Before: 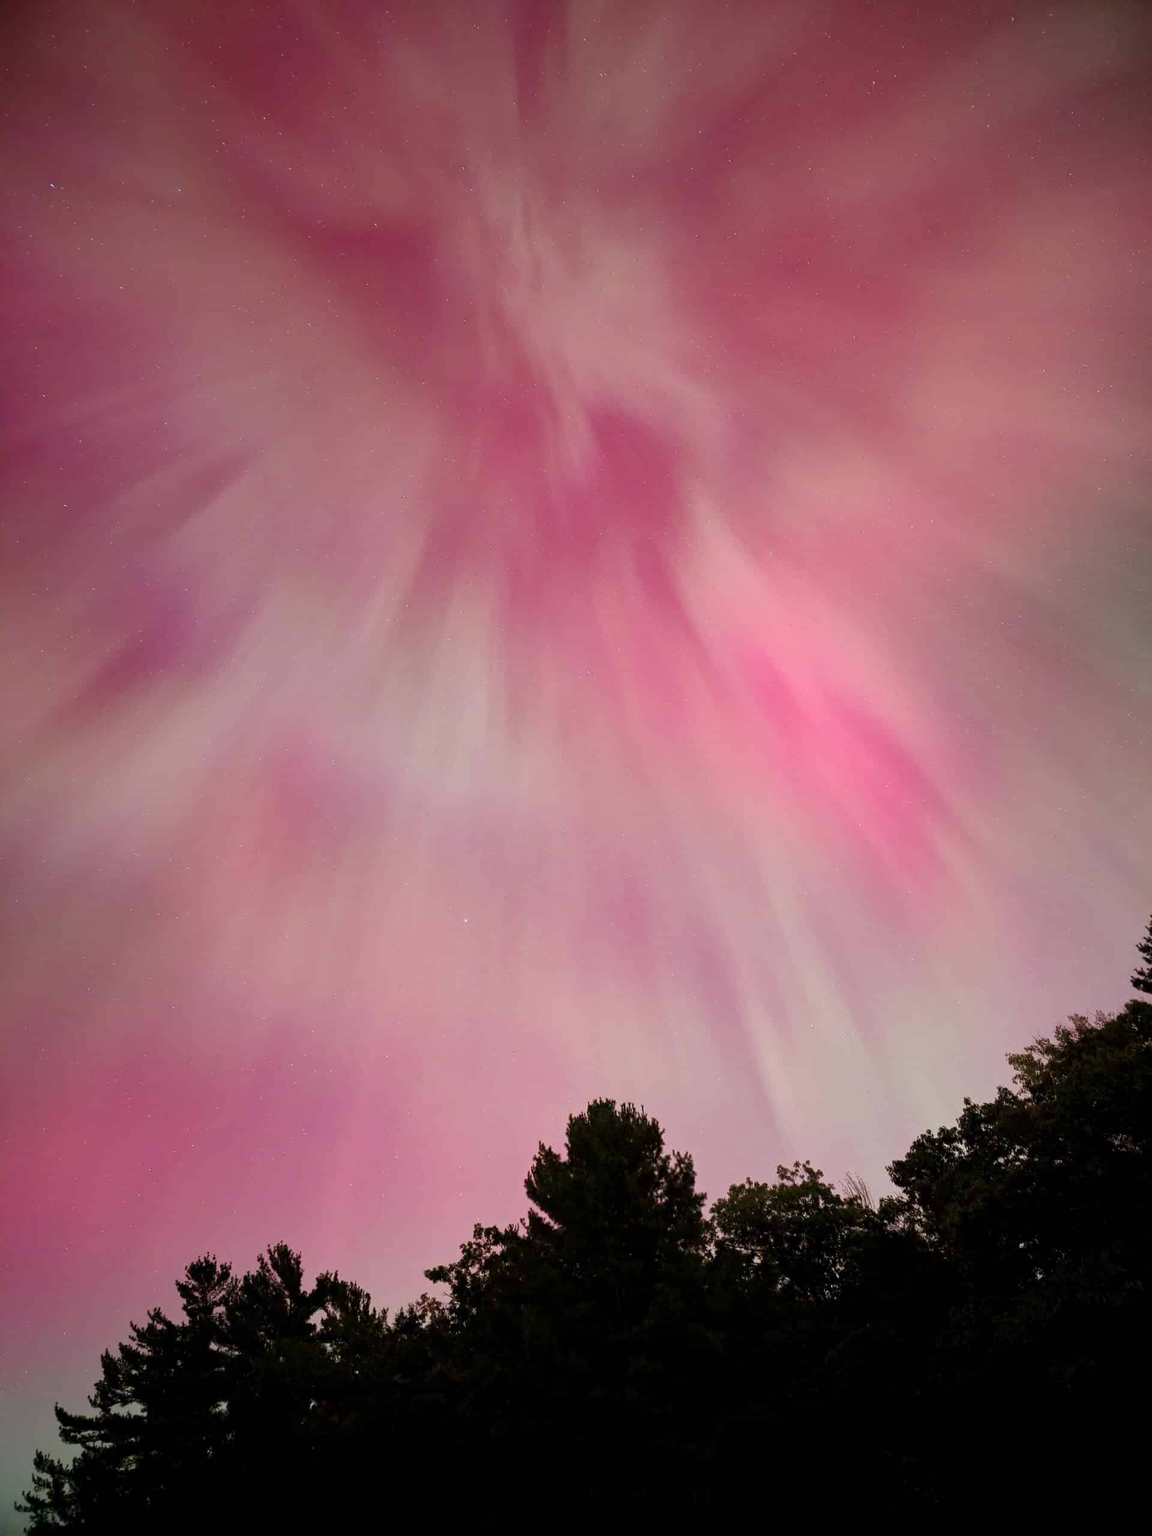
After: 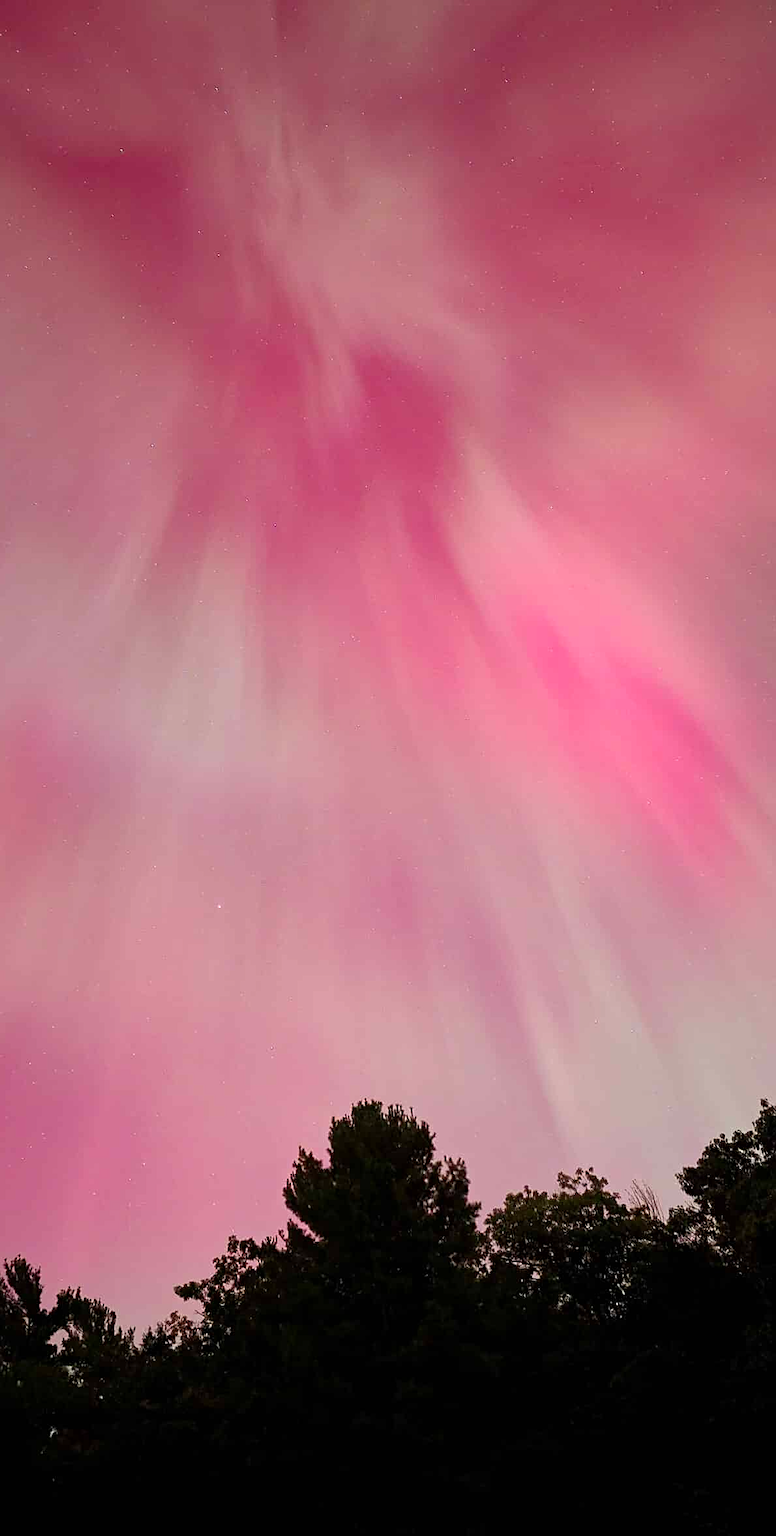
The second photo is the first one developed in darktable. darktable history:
crop and rotate: left 22.95%, top 5.627%, right 15%, bottom 2.331%
sharpen: on, module defaults
